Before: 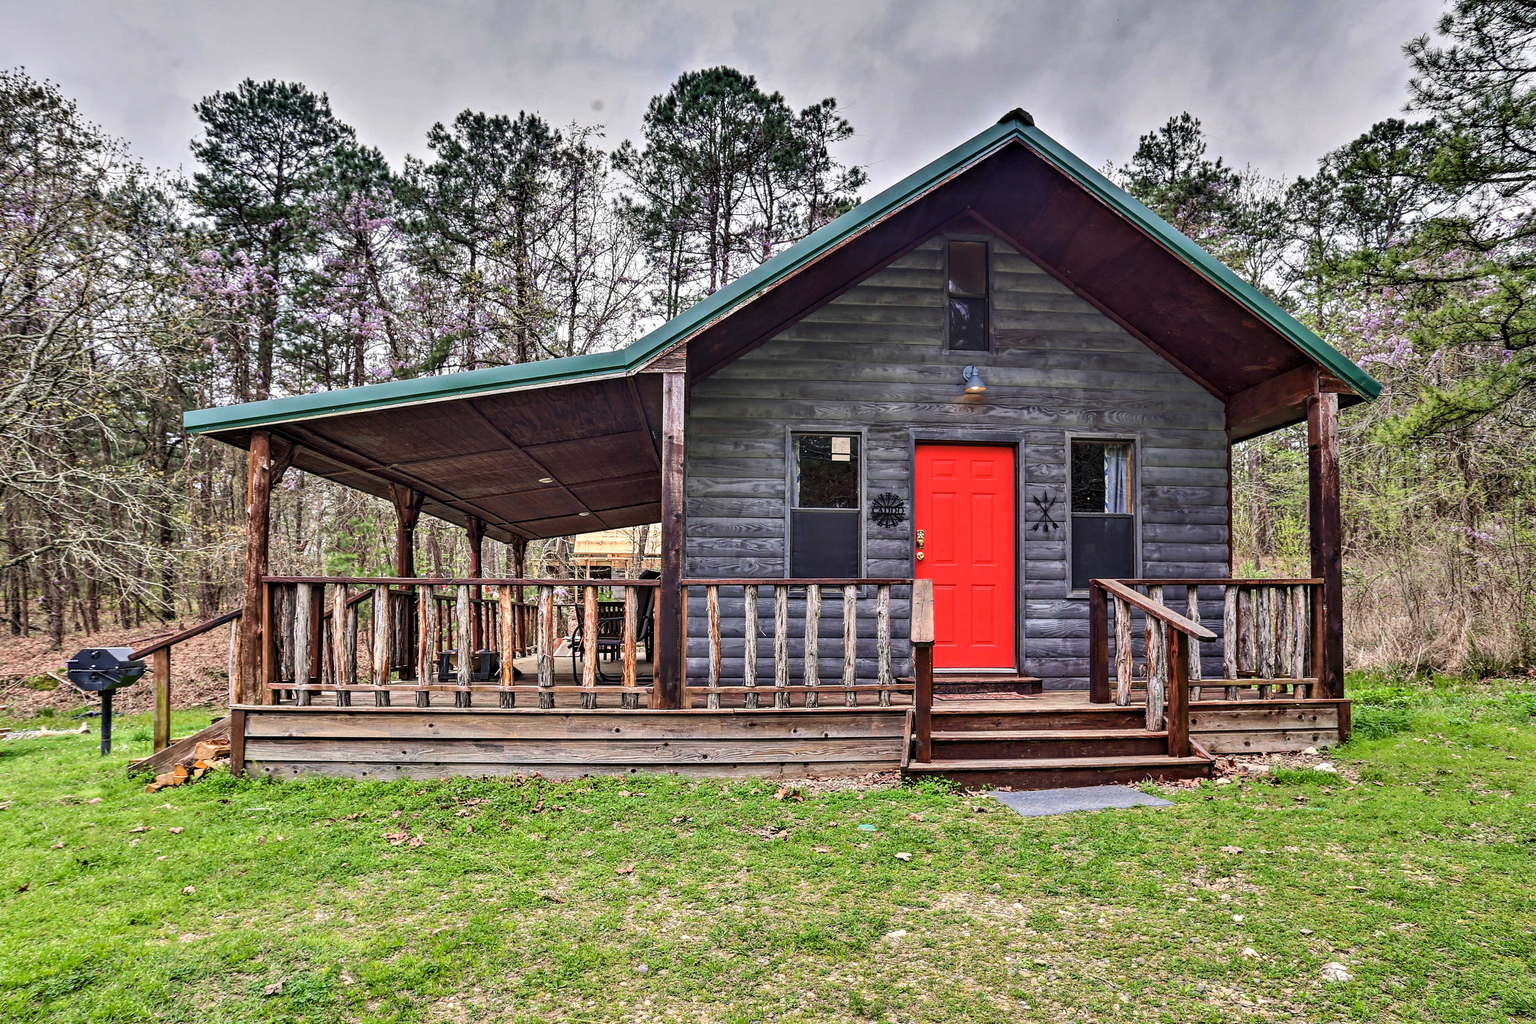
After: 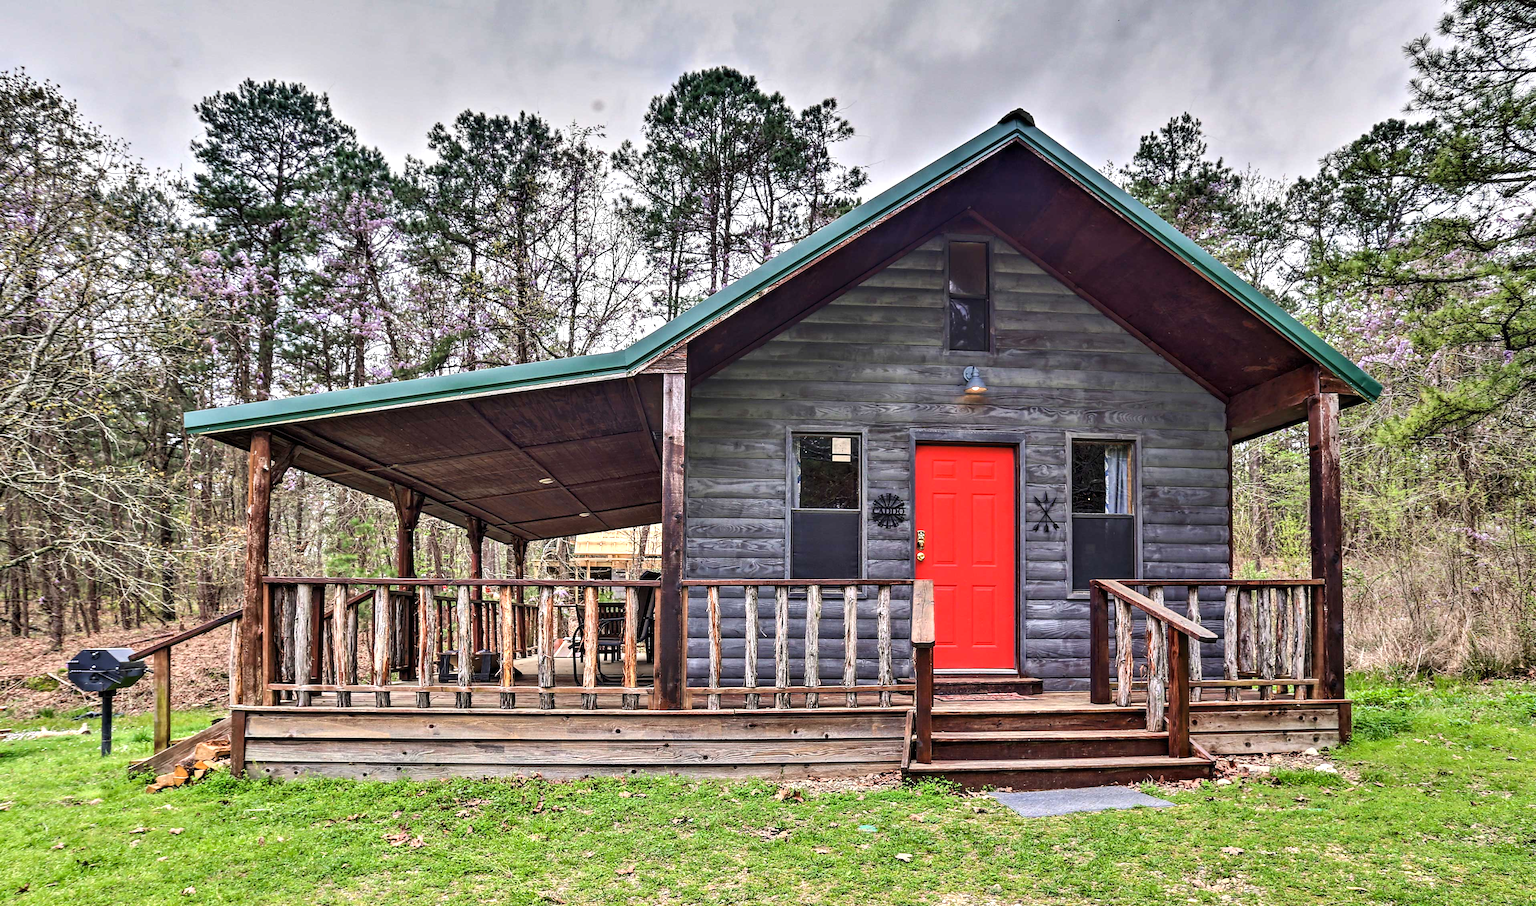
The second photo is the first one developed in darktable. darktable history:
exposure: black level correction 0, exposure 0.3 EV, compensate exposure bias true, compensate highlight preservation false
crop and rotate: top 0%, bottom 11.49%
